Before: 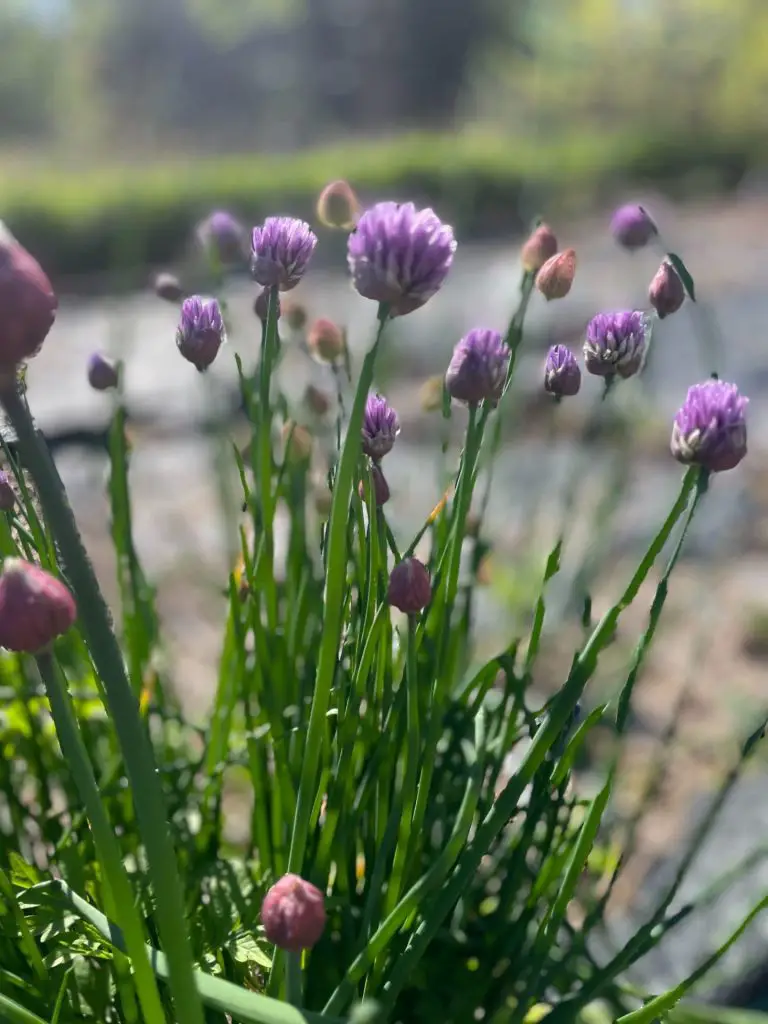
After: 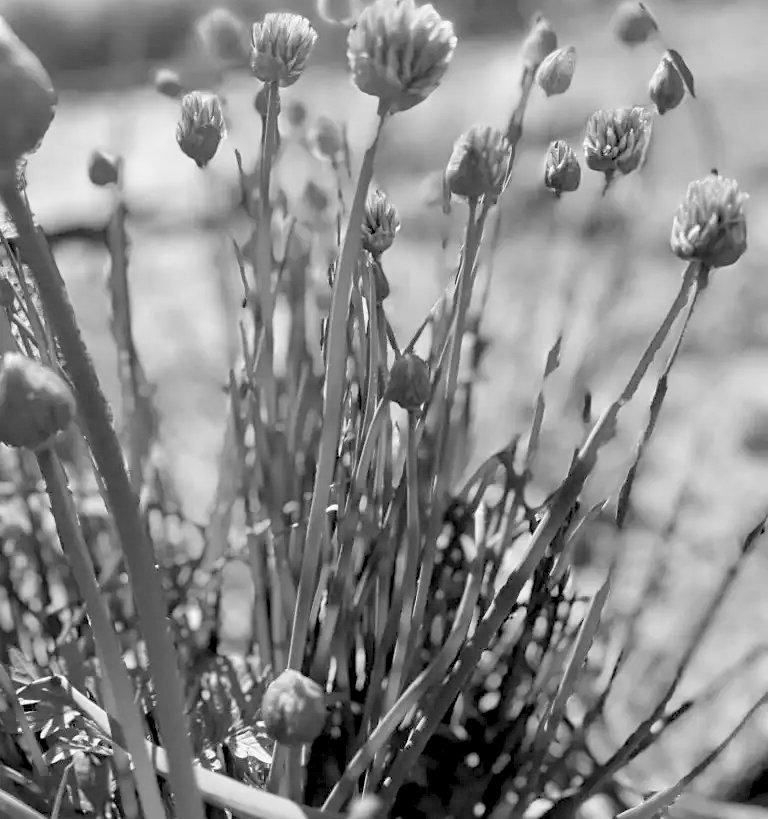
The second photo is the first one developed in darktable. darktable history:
contrast equalizer: octaves 7, y [[0.6 ×6], [0.55 ×6], [0 ×6], [0 ×6], [0 ×6]], mix 0.15
exposure: black level correction 0.01, exposure 0.011 EV, compensate highlight preservation false
monochrome: a -4.13, b 5.16, size 1
contrast brightness saturation: contrast 0.1, brightness 0.3, saturation 0.14
crop and rotate: top 19.998%
sharpen: amount 0.2
